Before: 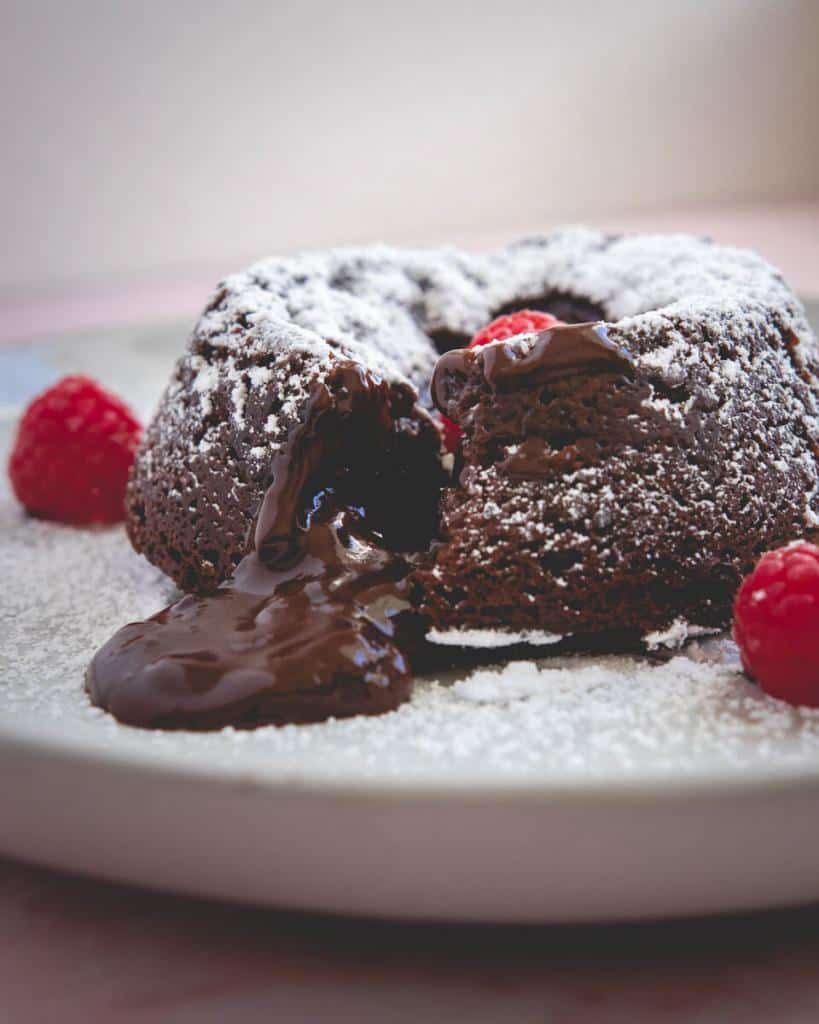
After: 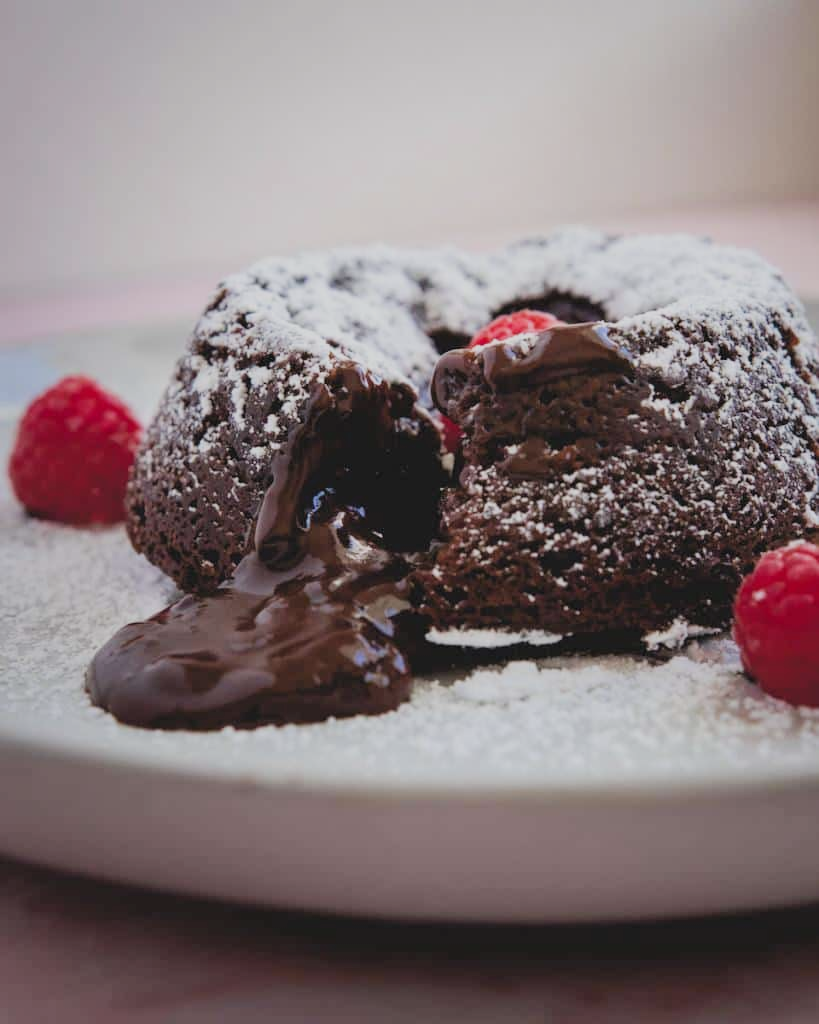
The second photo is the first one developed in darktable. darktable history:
filmic rgb: black relative exposure -7.65 EV, white relative exposure 4.56 EV, hardness 3.61, contrast 1.052
